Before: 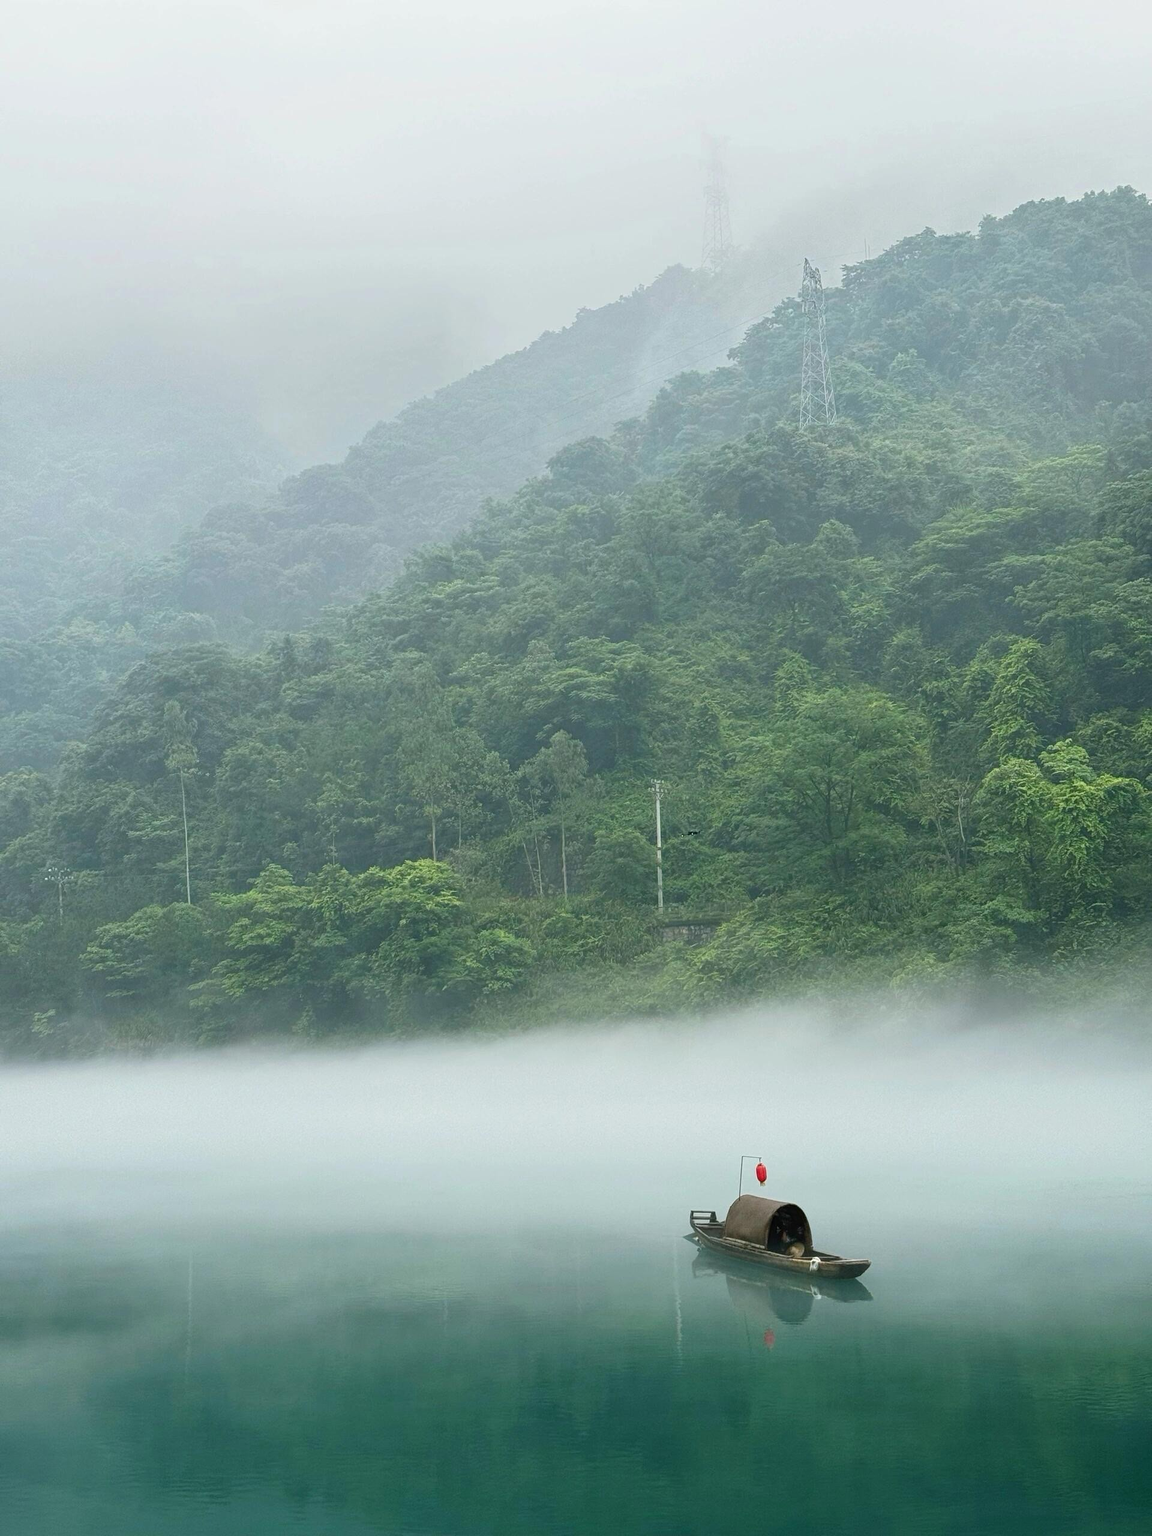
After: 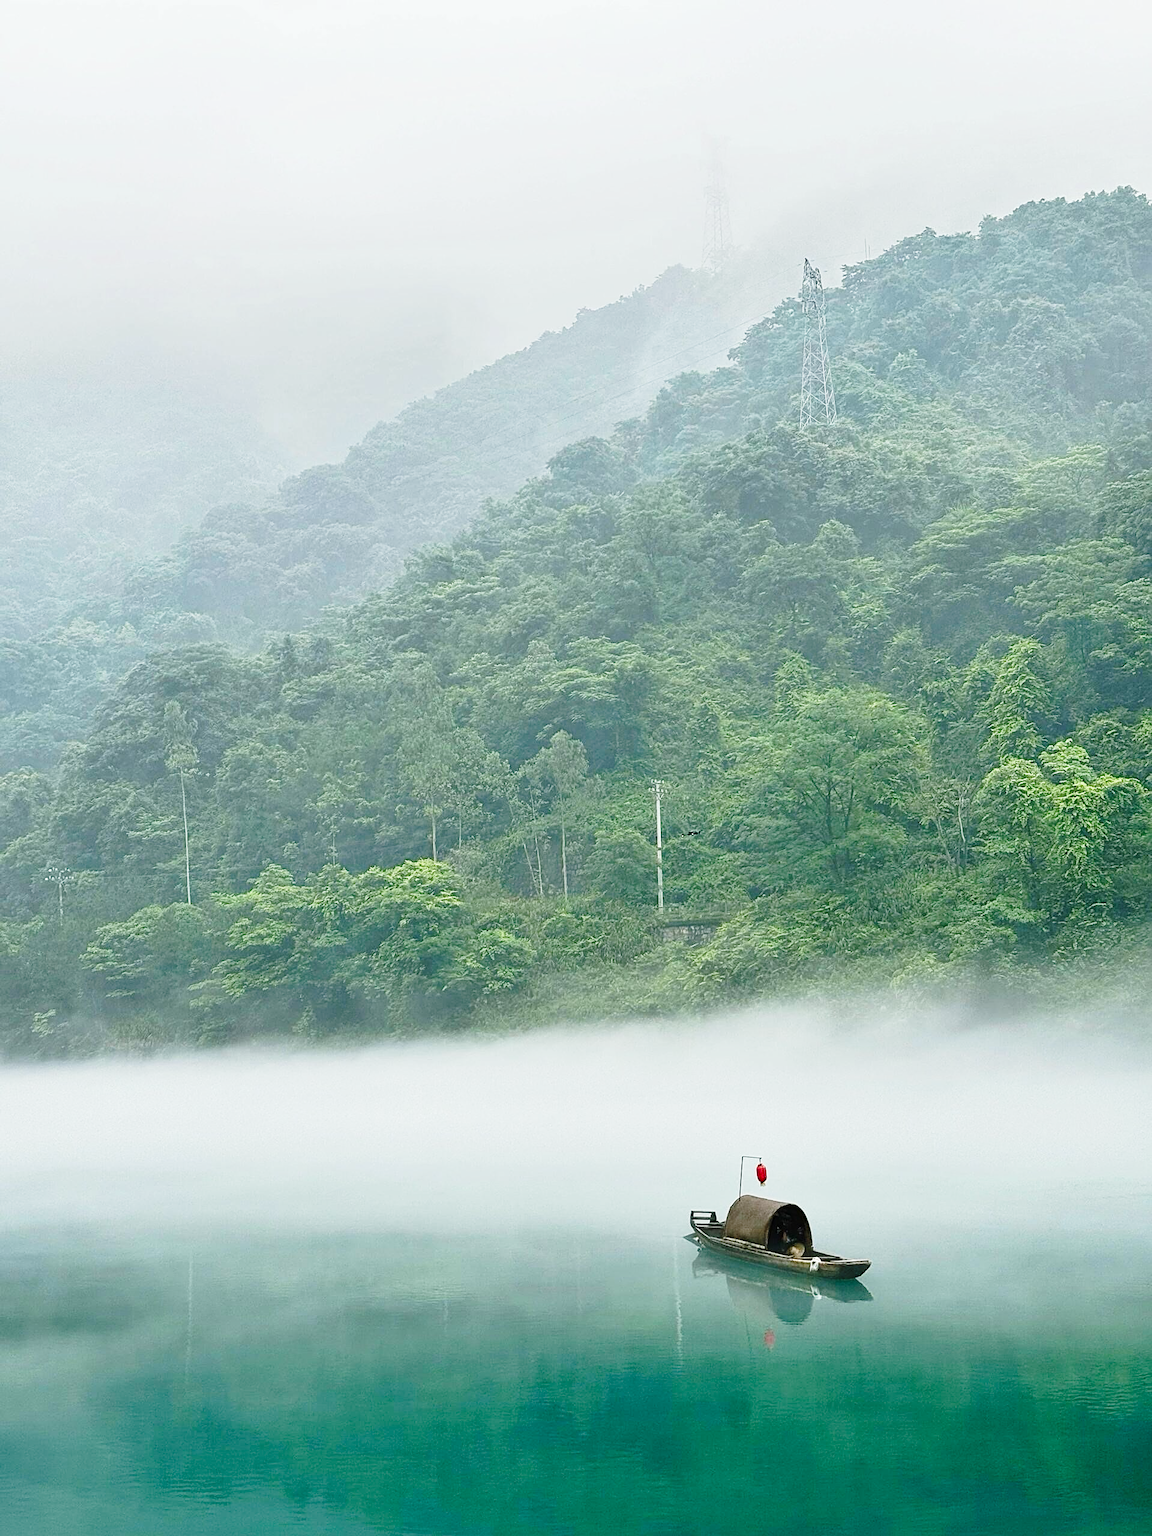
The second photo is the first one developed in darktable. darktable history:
sharpen: on, module defaults
base curve: curves: ch0 [(0, 0) (0.028, 0.03) (0.121, 0.232) (0.46, 0.748) (0.859, 0.968) (1, 1)], preserve colors none
shadows and highlights: low approximation 0.01, soften with gaussian
